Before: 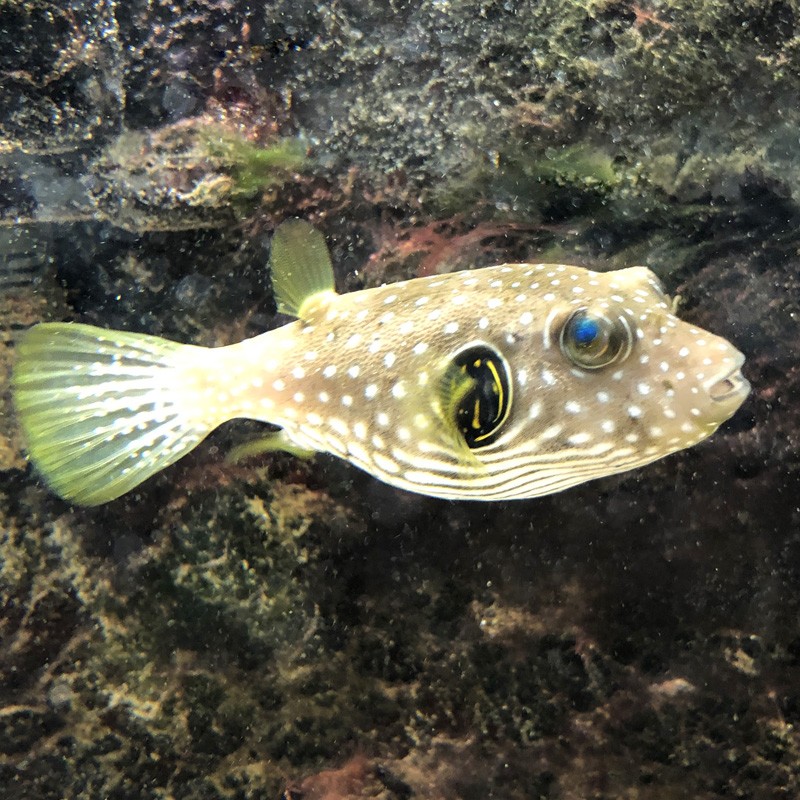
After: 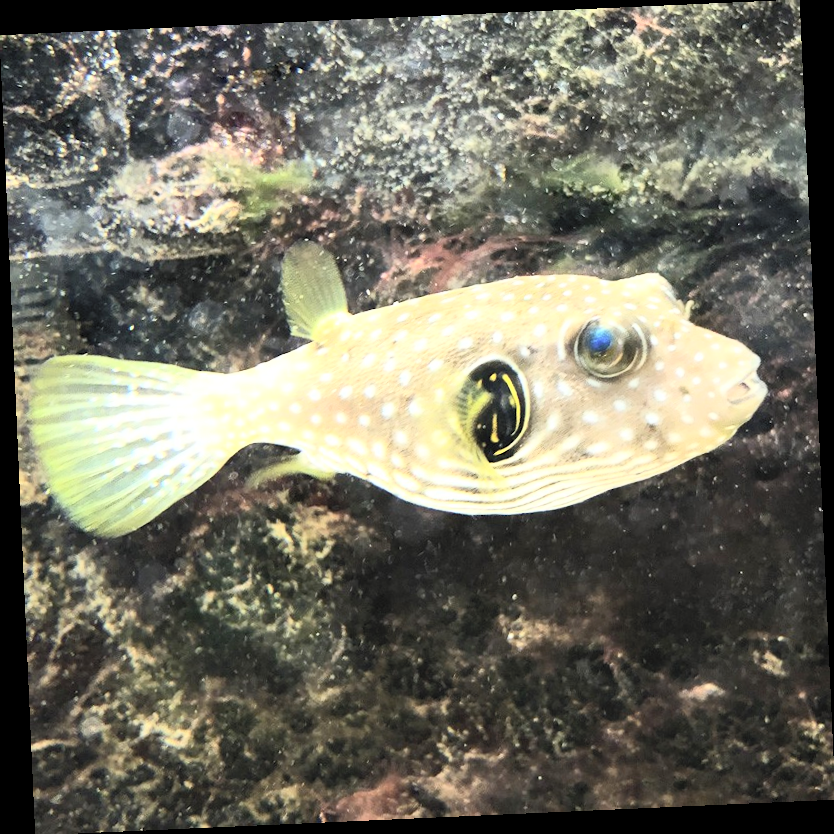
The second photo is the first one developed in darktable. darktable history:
contrast brightness saturation: contrast 0.39, brightness 0.53
rotate and perspective: rotation -2.56°, automatic cropping off
